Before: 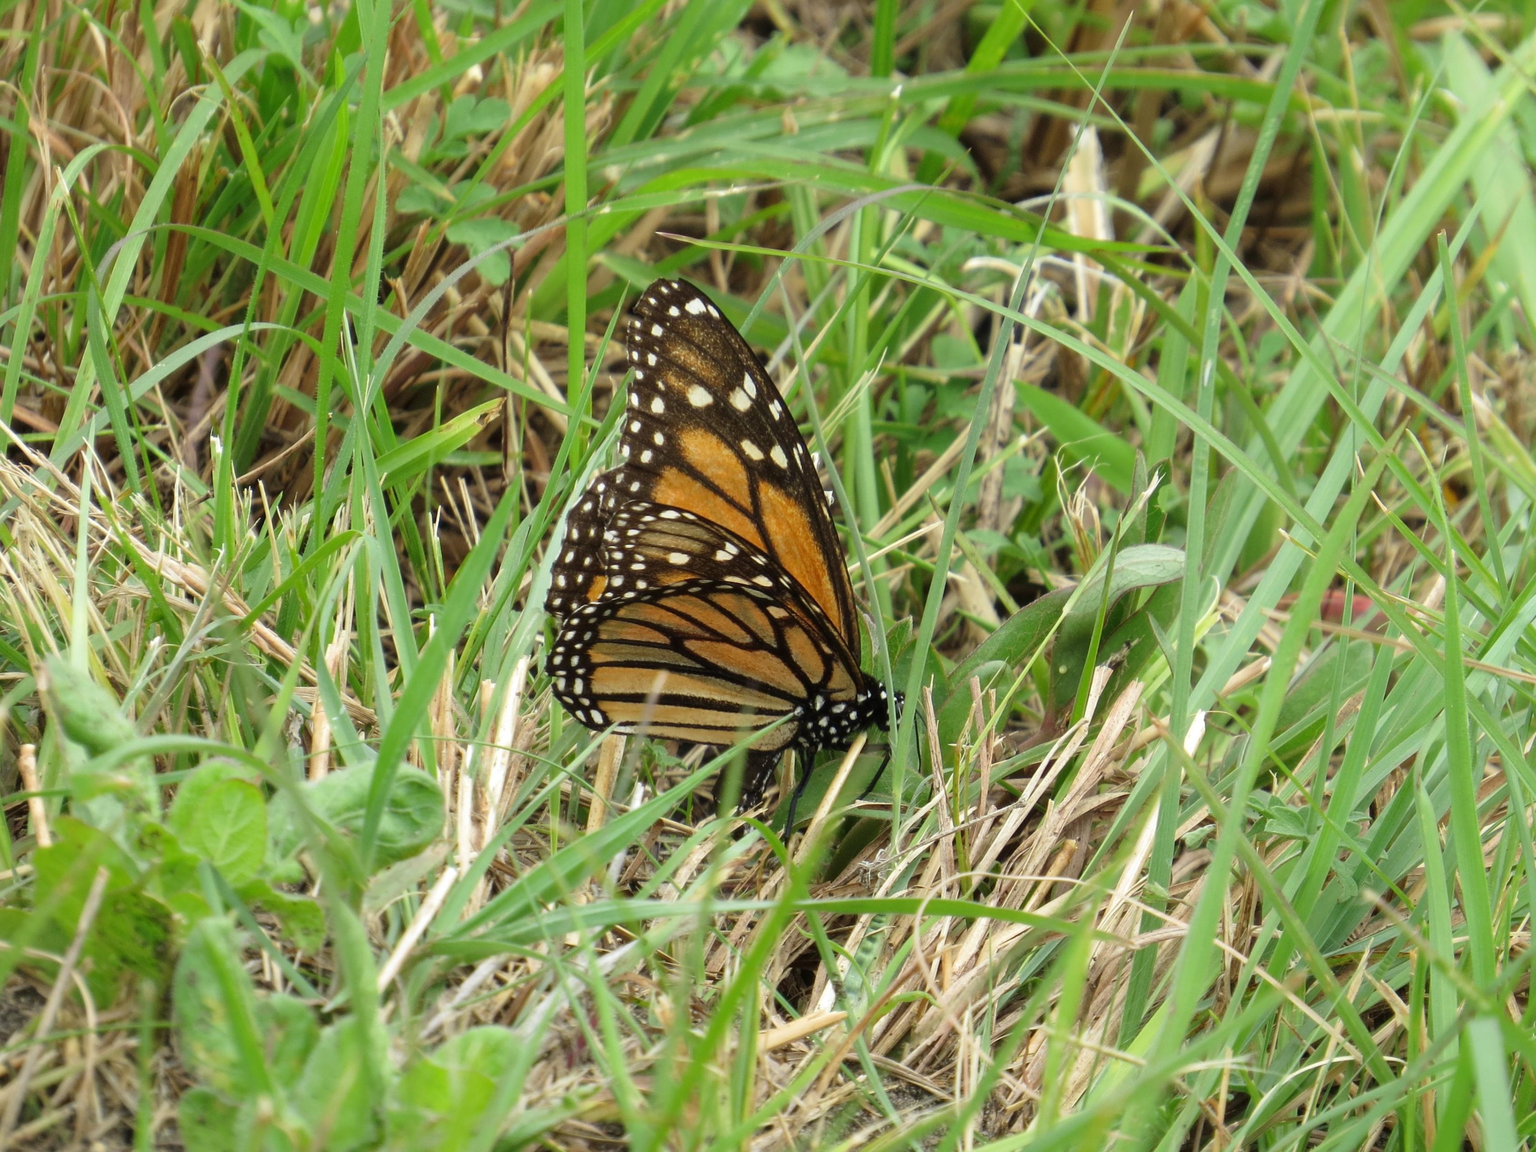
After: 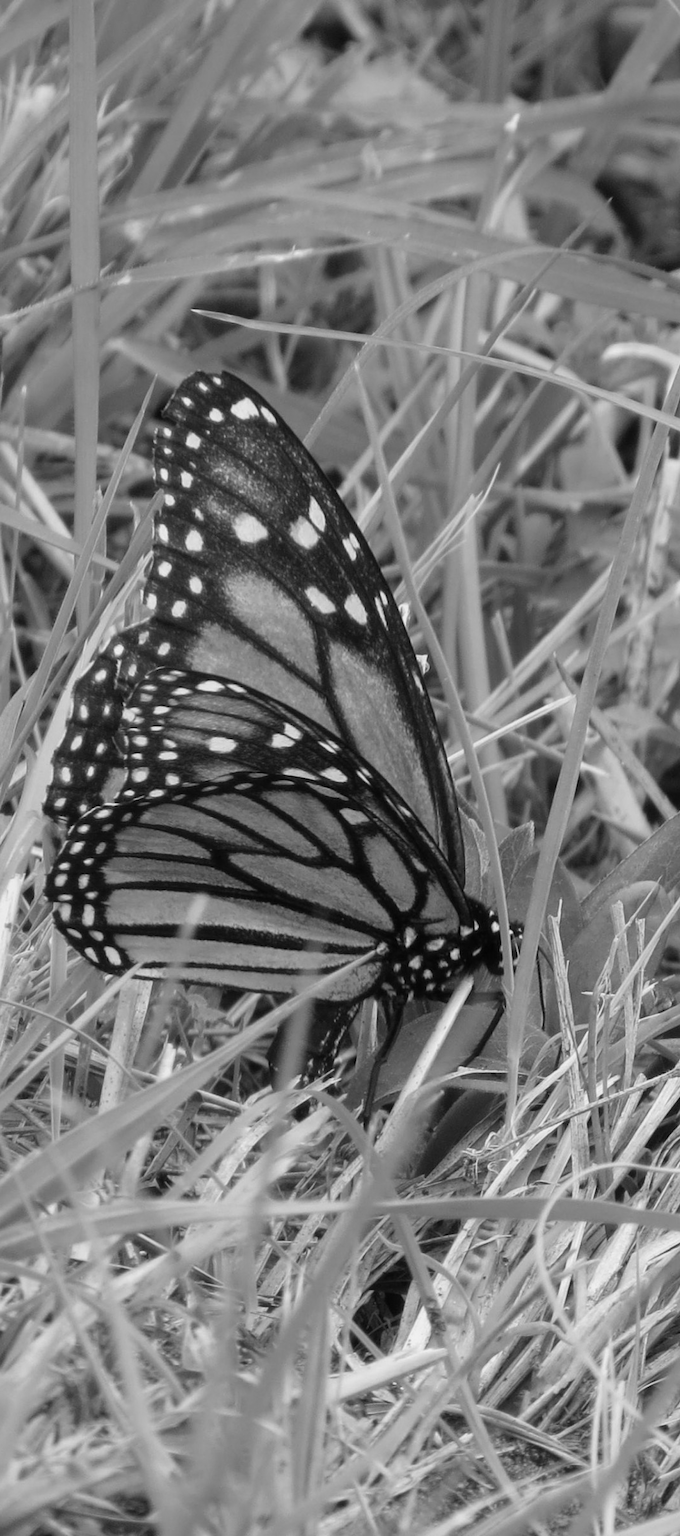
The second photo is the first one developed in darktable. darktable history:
crop: left 33.36%, right 33.36%
monochrome: a 26.22, b 42.67, size 0.8
